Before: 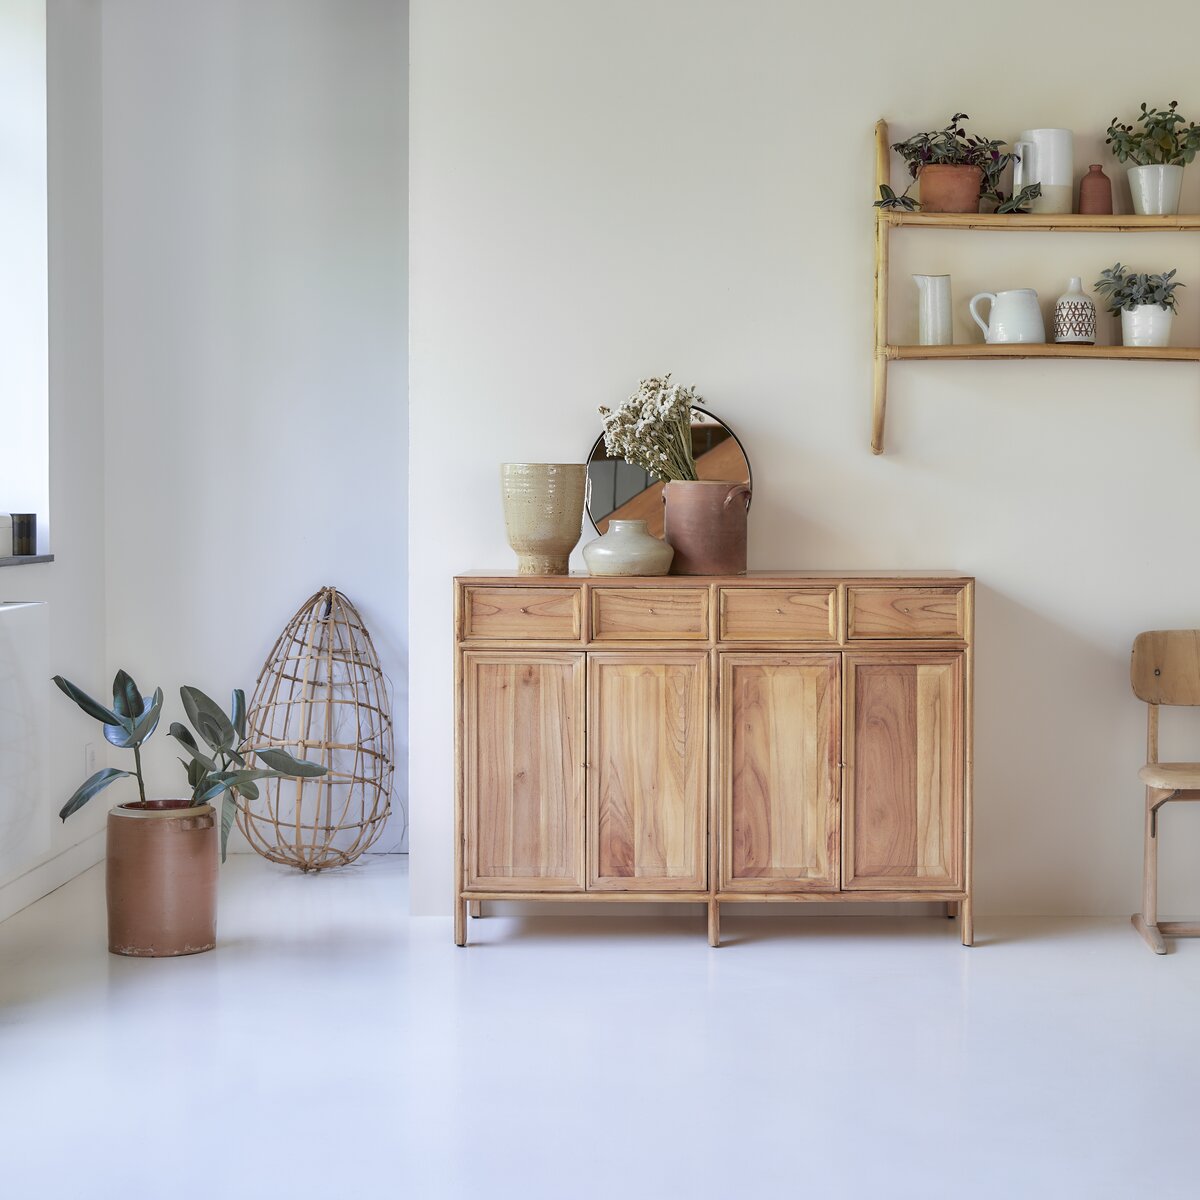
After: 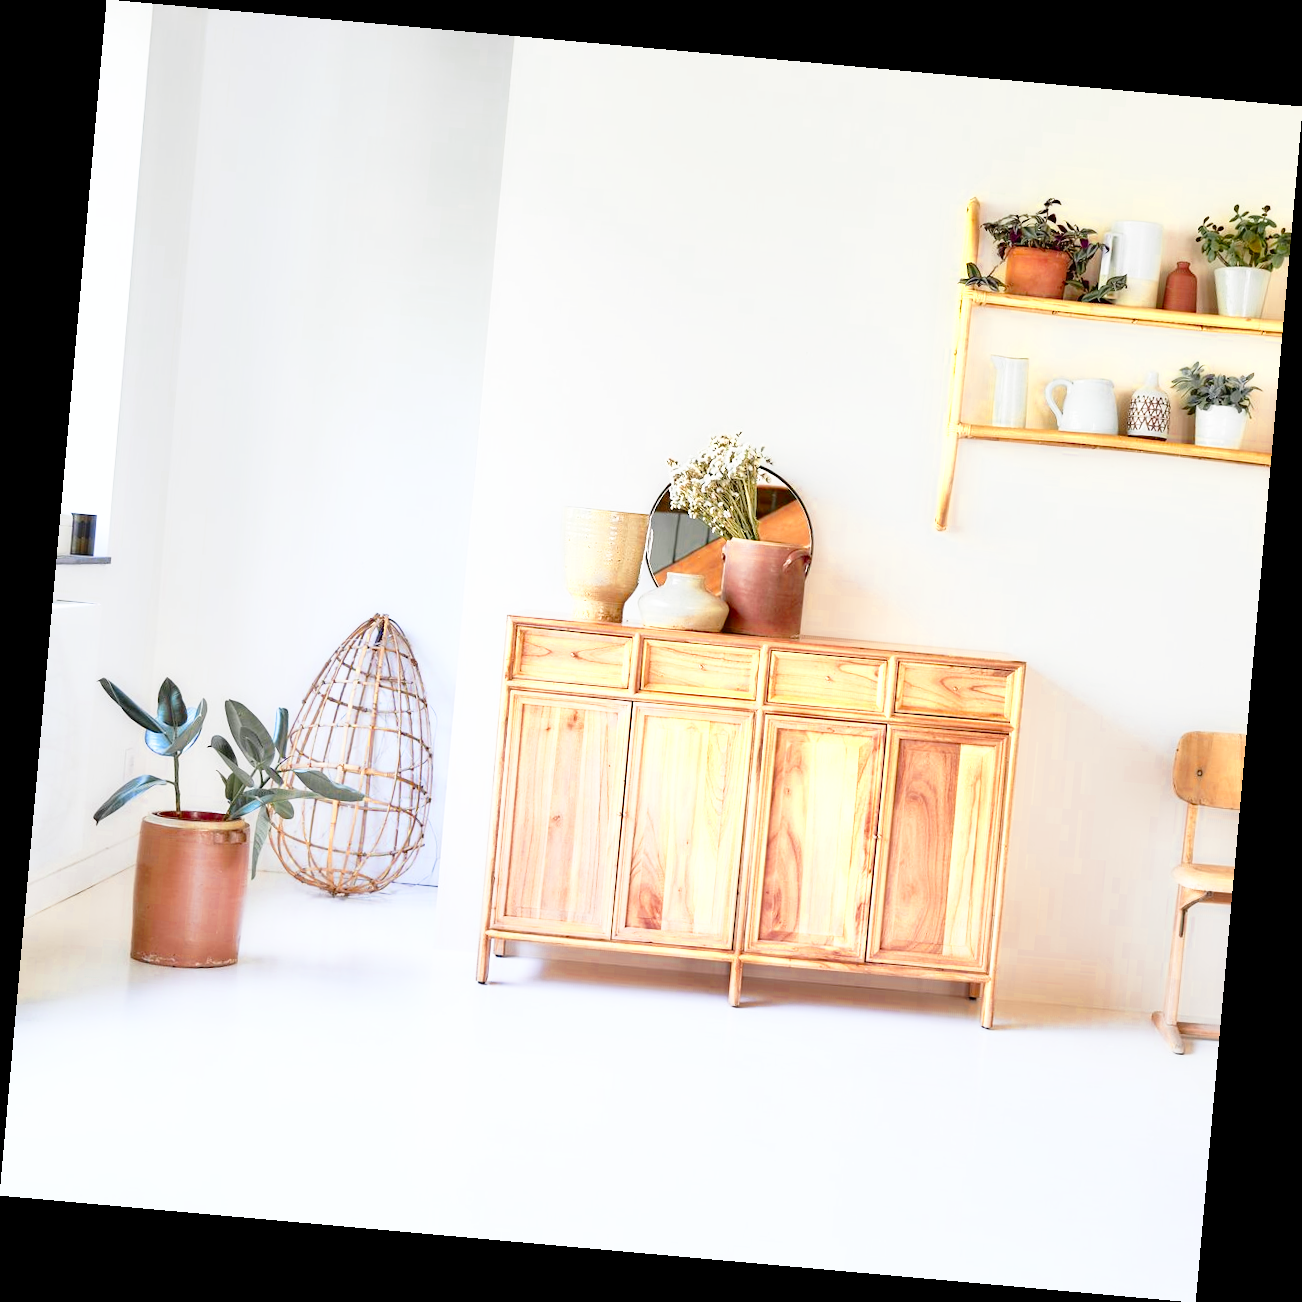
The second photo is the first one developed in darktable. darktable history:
color zones: curves: ch0 [(0.004, 0.305) (0.261, 0.623) (0.389, 0.399) (0.708, 0.571) (0.947, 0.34)]; ch1 [(0.025, 0.645) (0.229, 0.584) (0.326, 0.551) (0.484, 0.262) (0.757, 0.643)]
base curve: curves: ch0 [(0, 0) (0.012, 0.01) (0.073, 0.168) (0.31, 0.711) (0.645, 0.957) (1, 1)], preserve colors none
rotate and perspective: rotation 5.12°, automatic cropping off
